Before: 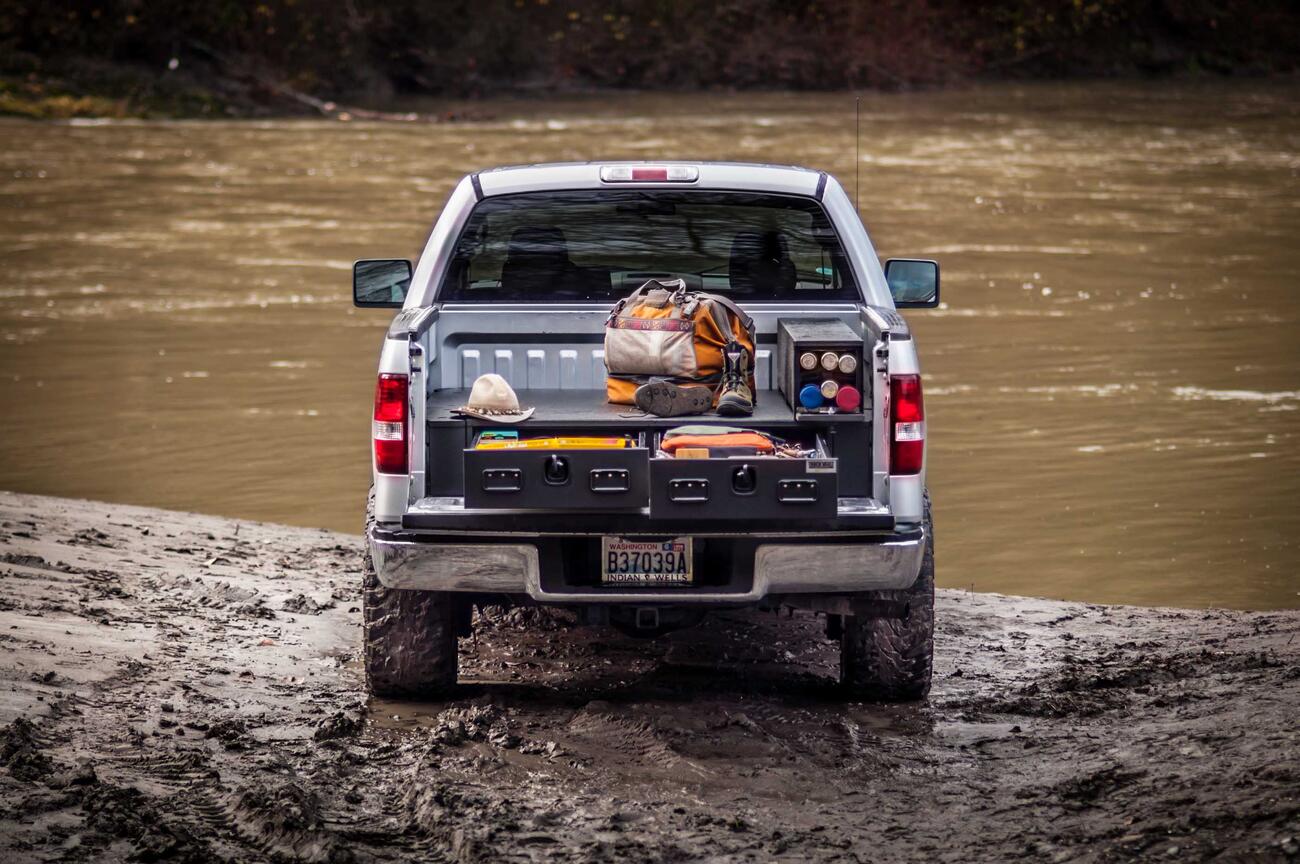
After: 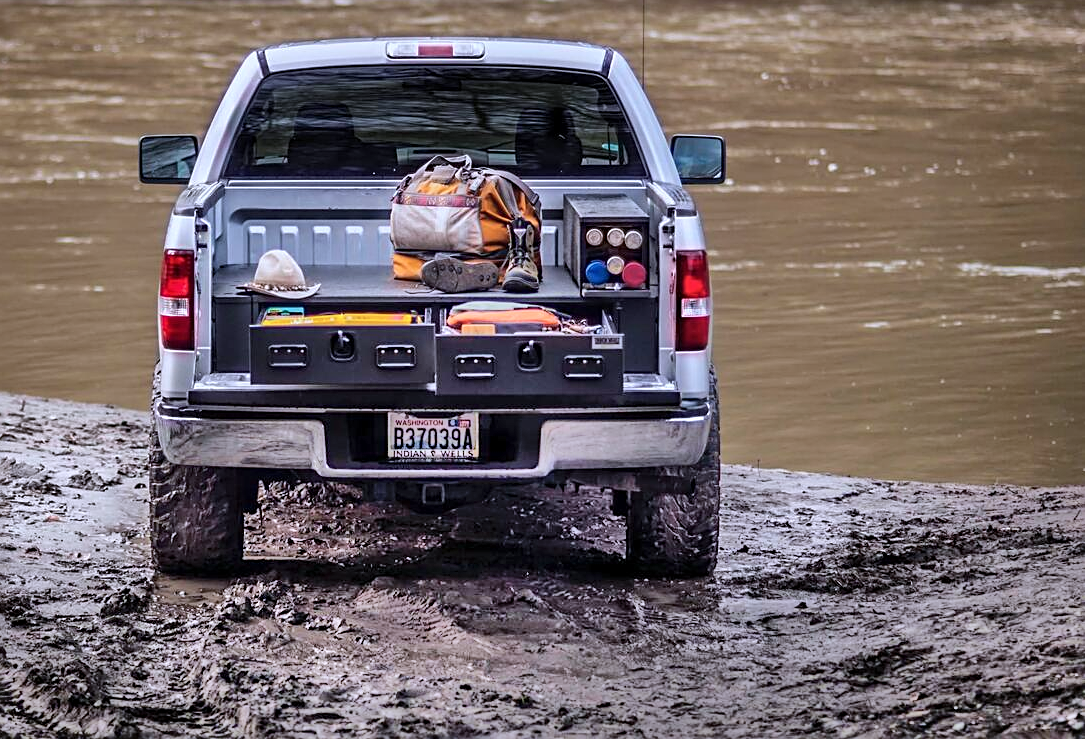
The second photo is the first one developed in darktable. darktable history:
color calibration: illuminant as shot in camera, x 0.37, y 0.382, temperature 4314.18 K
shadows and highlights: radius 122.69, shadows 99.6, white point adjustment -3.15, highlights -99.88, soften with gaussian
sharpen: on, module defaults
crop: left 16.531%, top 14.383%
